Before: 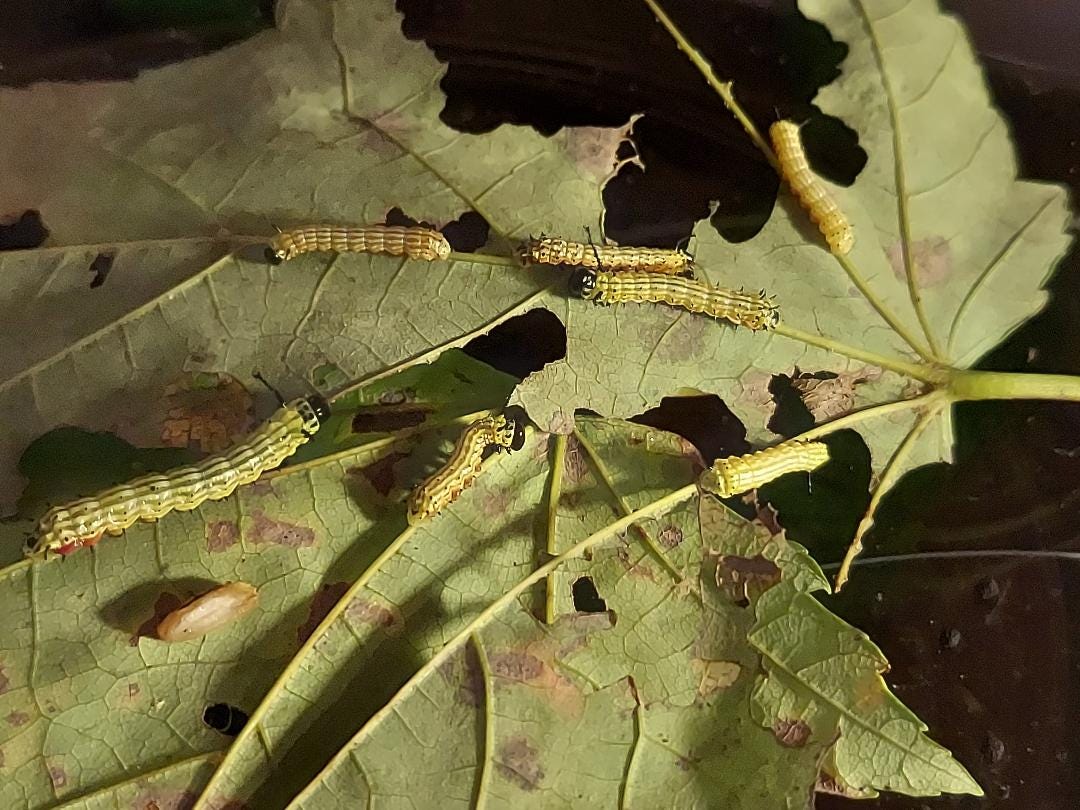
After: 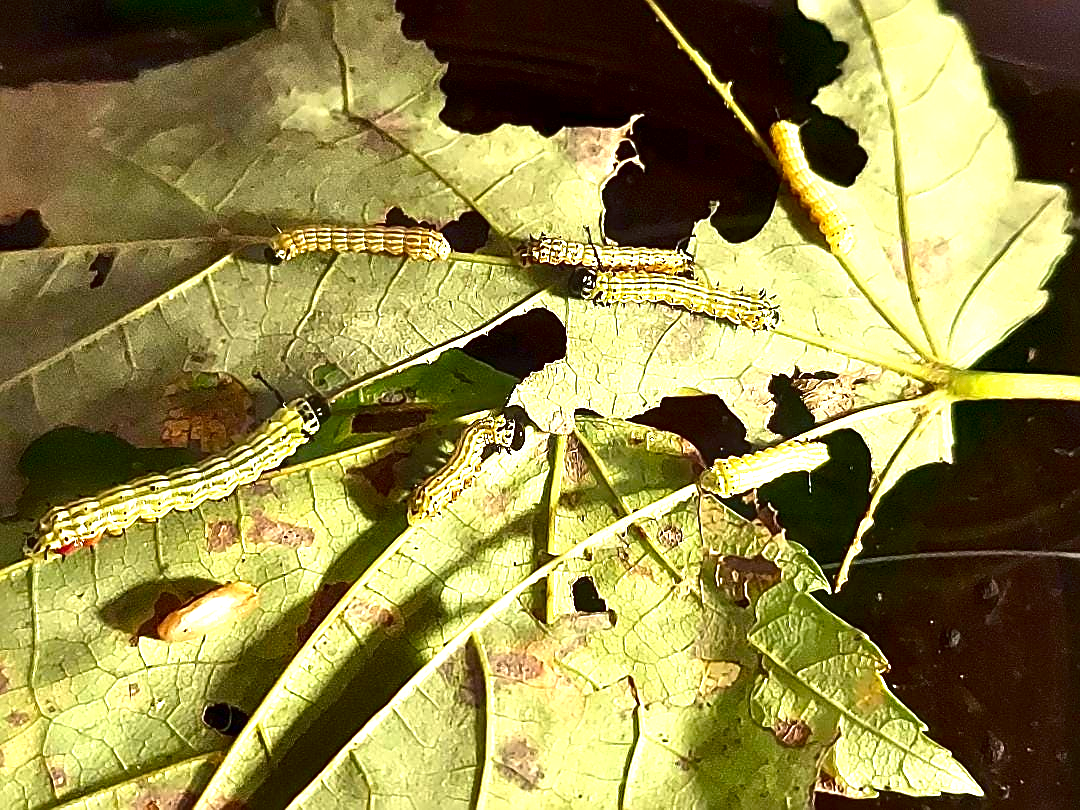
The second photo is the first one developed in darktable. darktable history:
sharpen: on, module defaults
exposure: exposure 1.504 EV, compensate highlight preservation false
contrast brightness saturation: contrast 0.098, brightness -0.255, saturation 0.142
